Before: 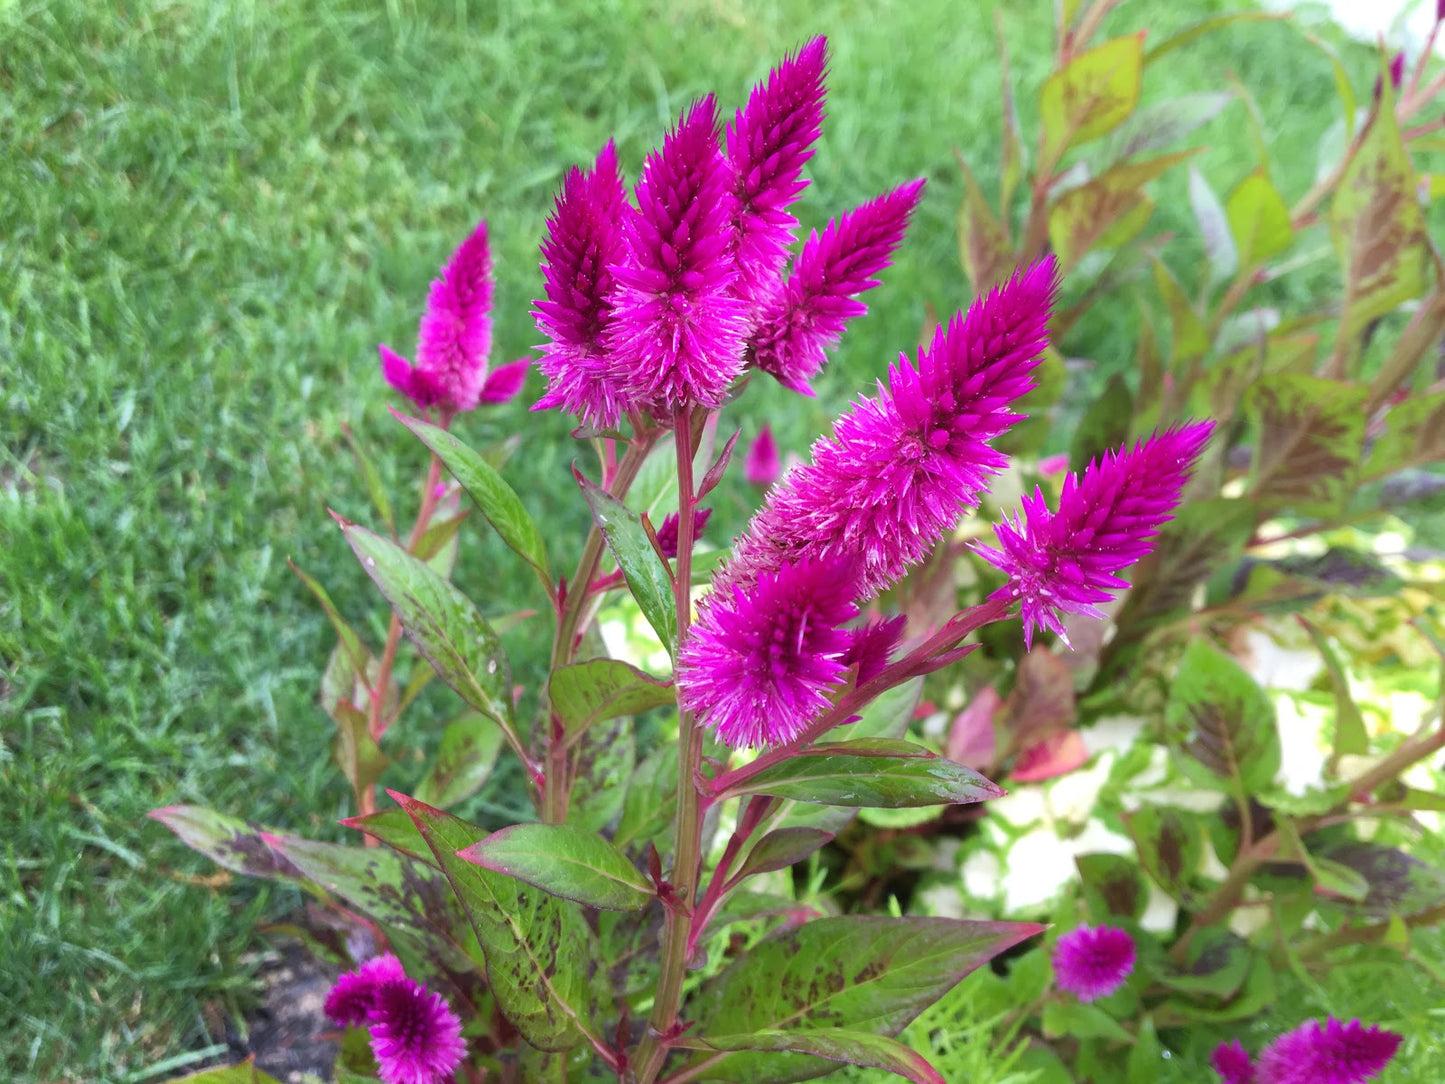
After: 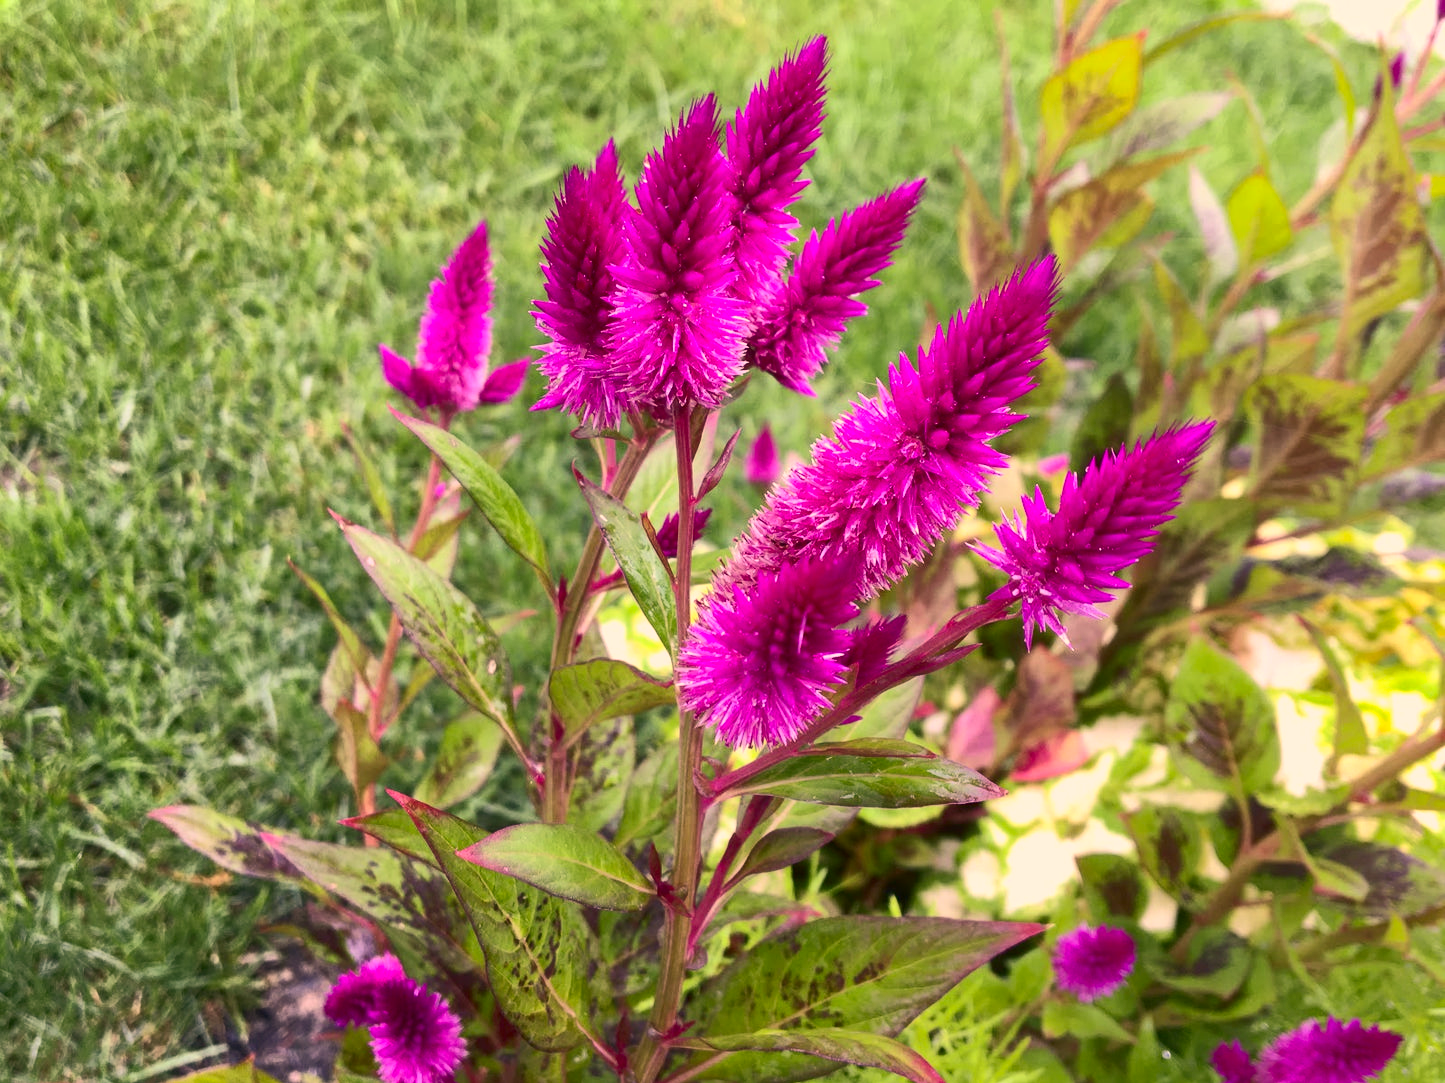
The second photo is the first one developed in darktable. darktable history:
contrast brightness saturation: contrast 0.279
exposure: compensate highlight preservation false
shadows and highlights: on, module defaults
crop: bottom 0.074%
color correction: highlights a* 17.6, highlights b* 18.57
